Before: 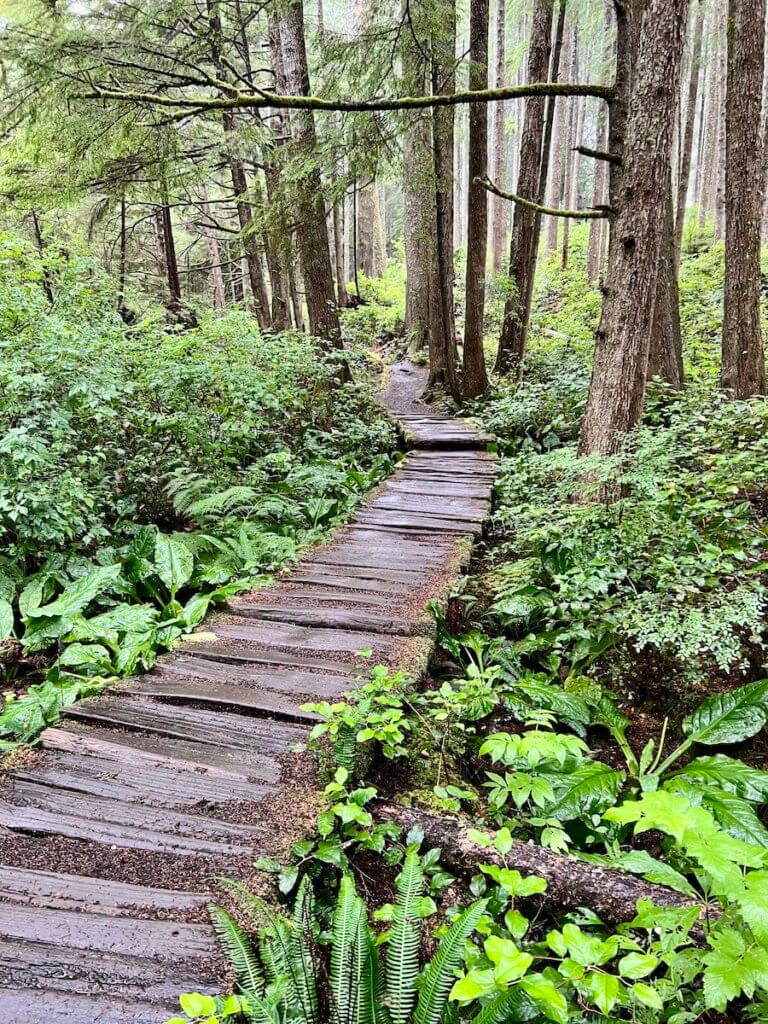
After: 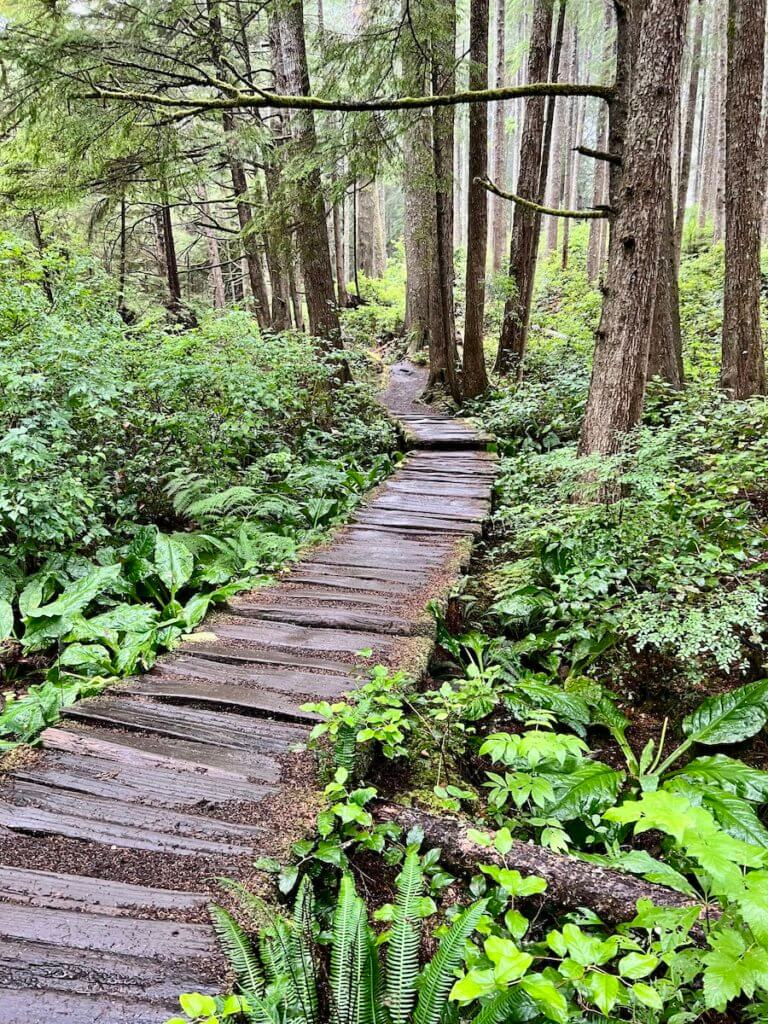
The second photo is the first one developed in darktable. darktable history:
shadows and highlights: shadows 75, highlights -60.85, soften with gaussian
color correction: highlights a* 0.003, highlights b* -0.283
rotate and perspective: crop left 0, crop top 0
